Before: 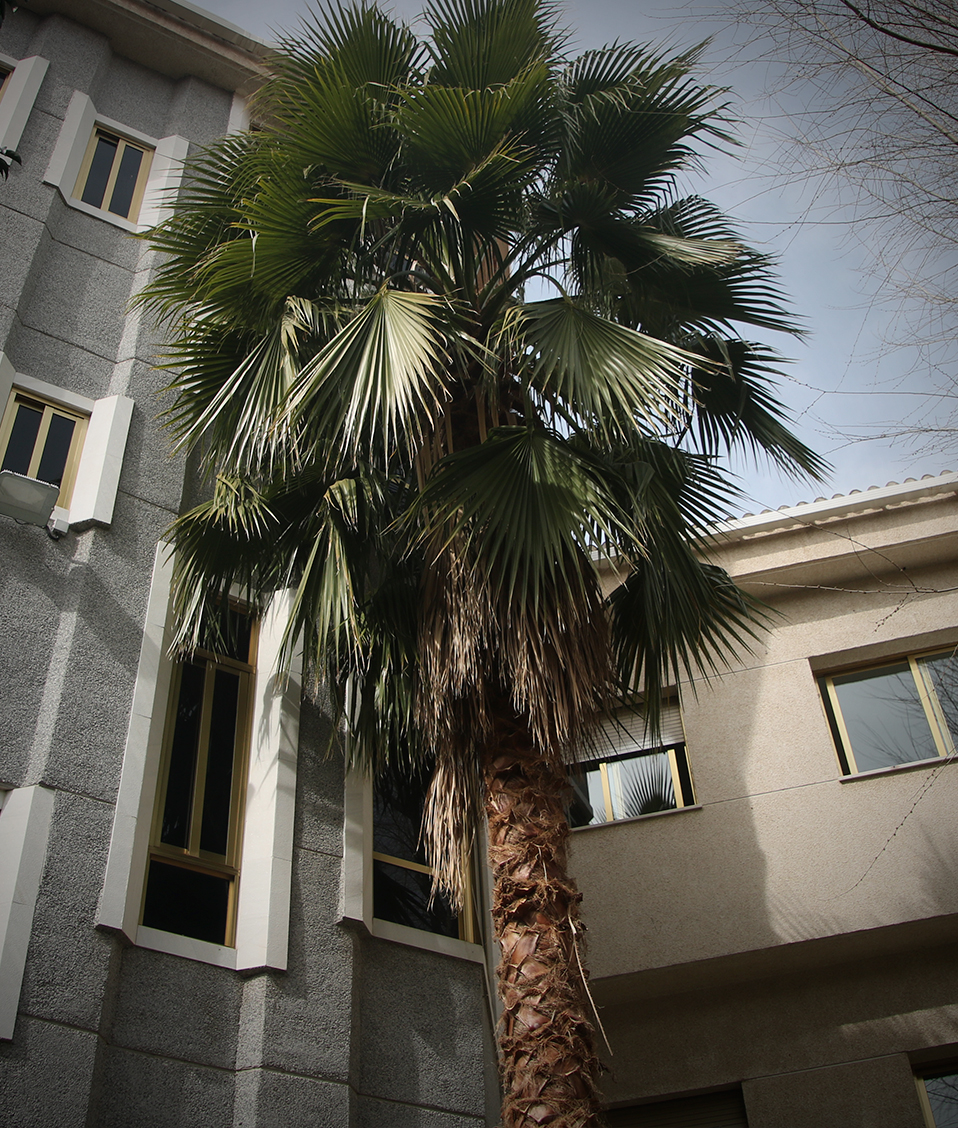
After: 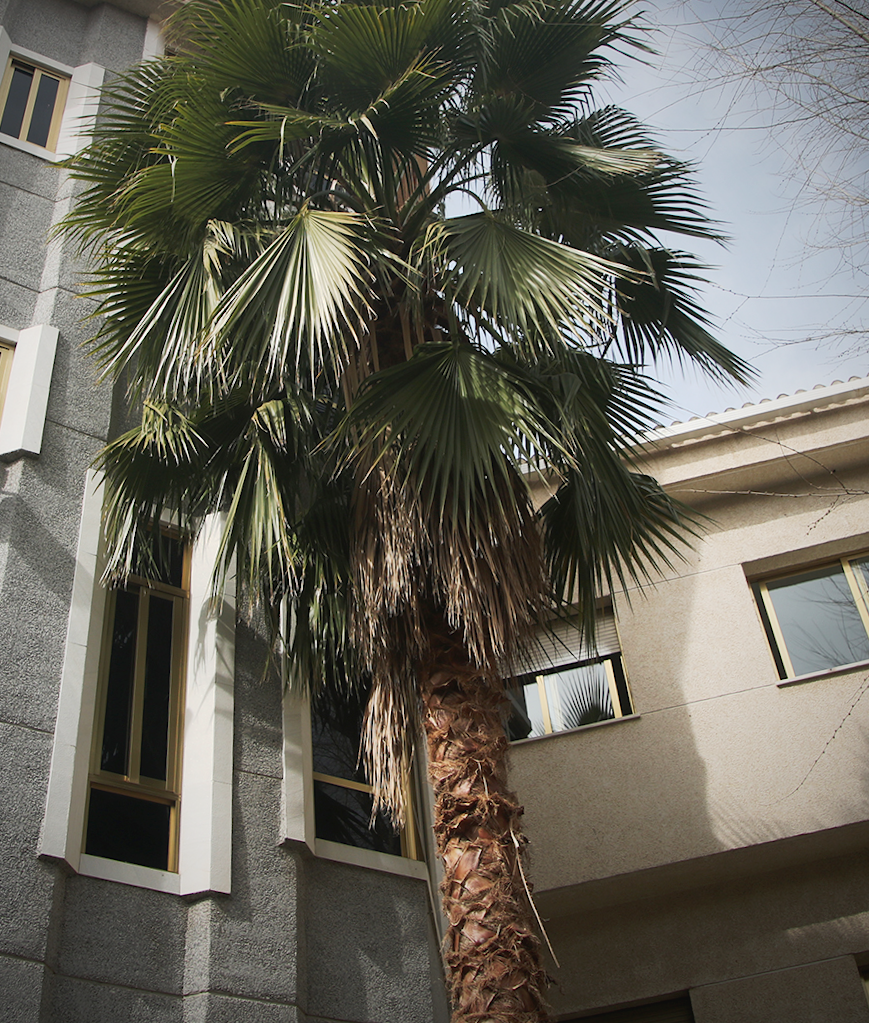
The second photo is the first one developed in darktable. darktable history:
crop and rotate: angle 1.96°, left 5.673%, top 5.673%
tone curve: curves: ch0 [(0, 0) (0.003, 0.026) (0.011, 0.03) (0.025, 0.047) (0.044, 0.082) (0.069, 0.119) (0.1, 0.157) (0.136, 0.19) (0.177, 0.231) (0.224, 0.27) (0.277, 0.318) (0.335, 0.383) (0.399, 0.456) (0.468, 0.532) (0.543, 0.618) (0.623, 0.71) (0.709, 0.786) (0.801, 0.851) (0.898, 0.908) (1, 1)], preserve colors none
